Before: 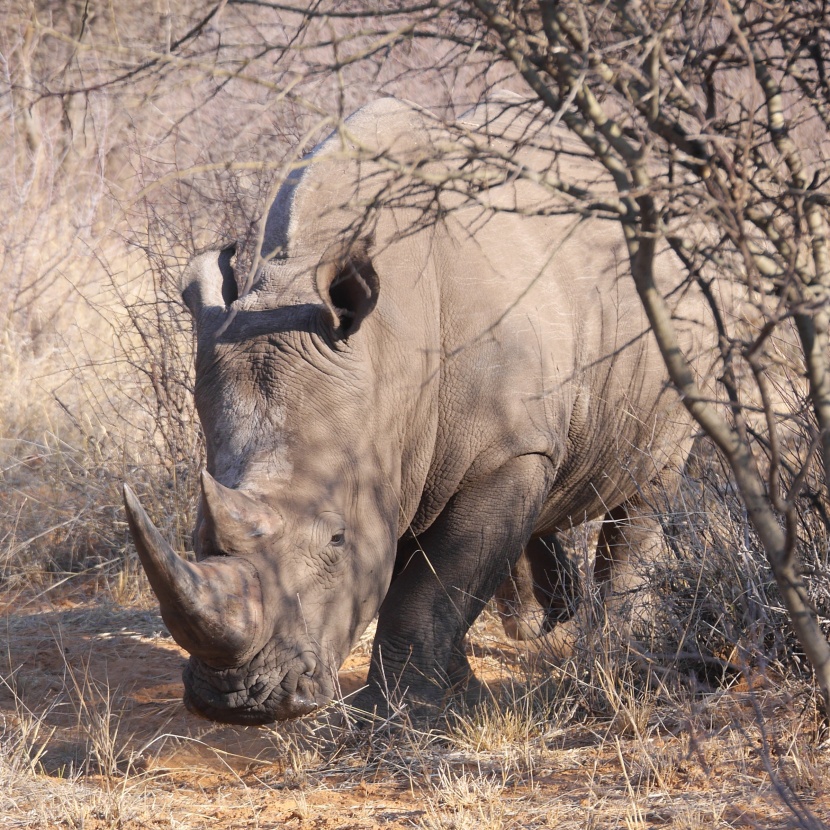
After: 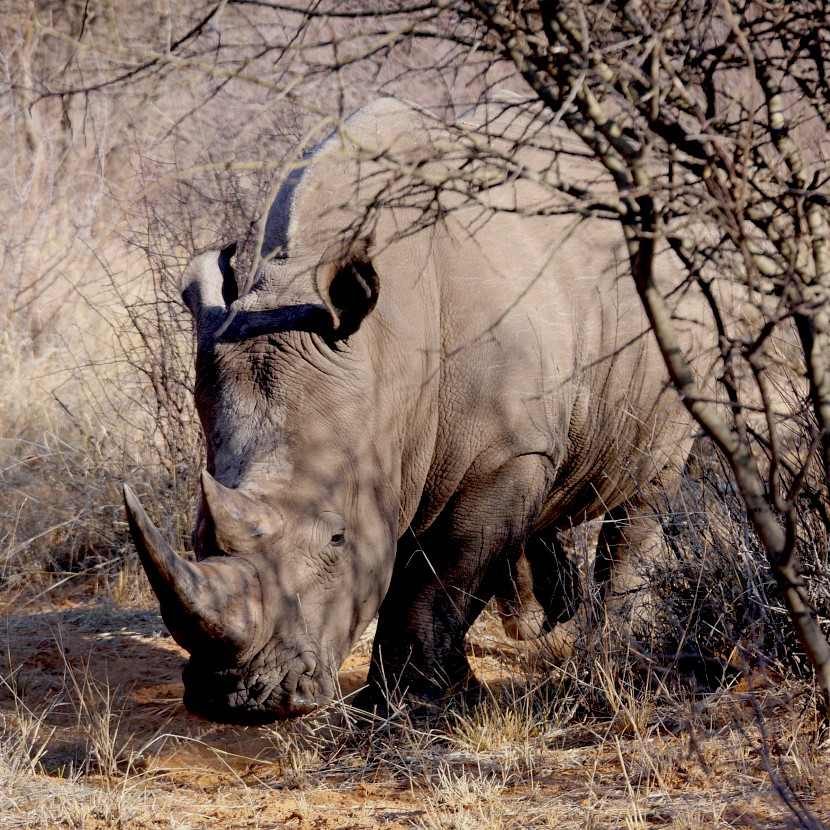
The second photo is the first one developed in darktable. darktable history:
exposure: black level correction 0.046, exposure -0.228 EV, compensate highlight preservation false
tone equalizer: on, module defaults
white balance: red 0.986, blue 1.01
